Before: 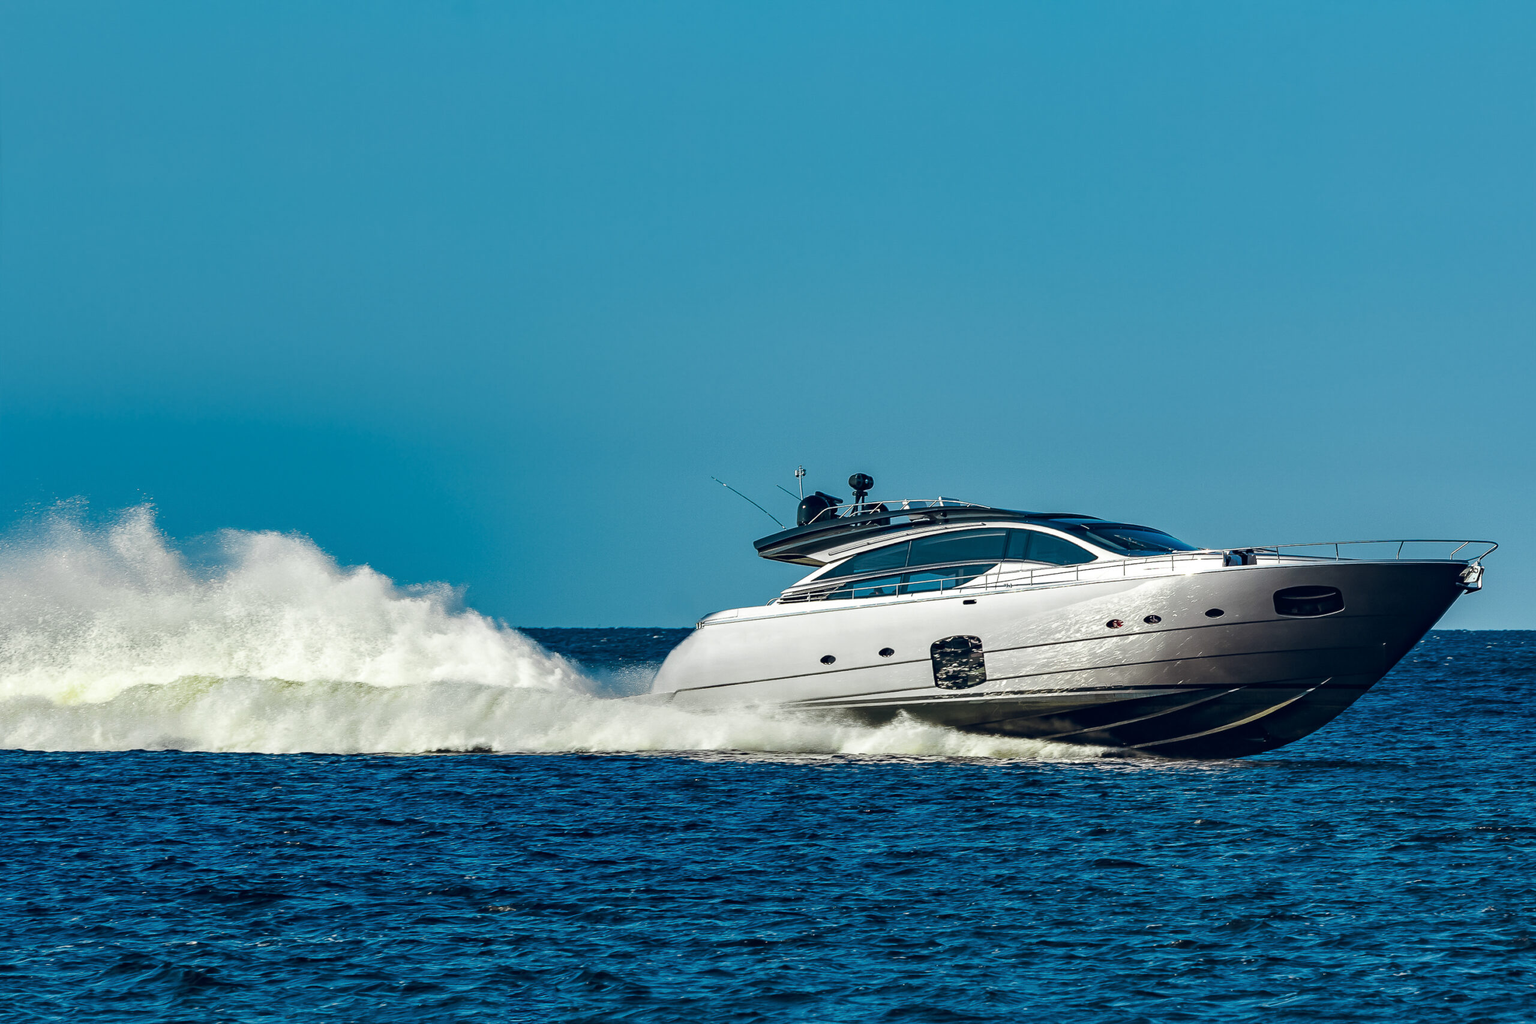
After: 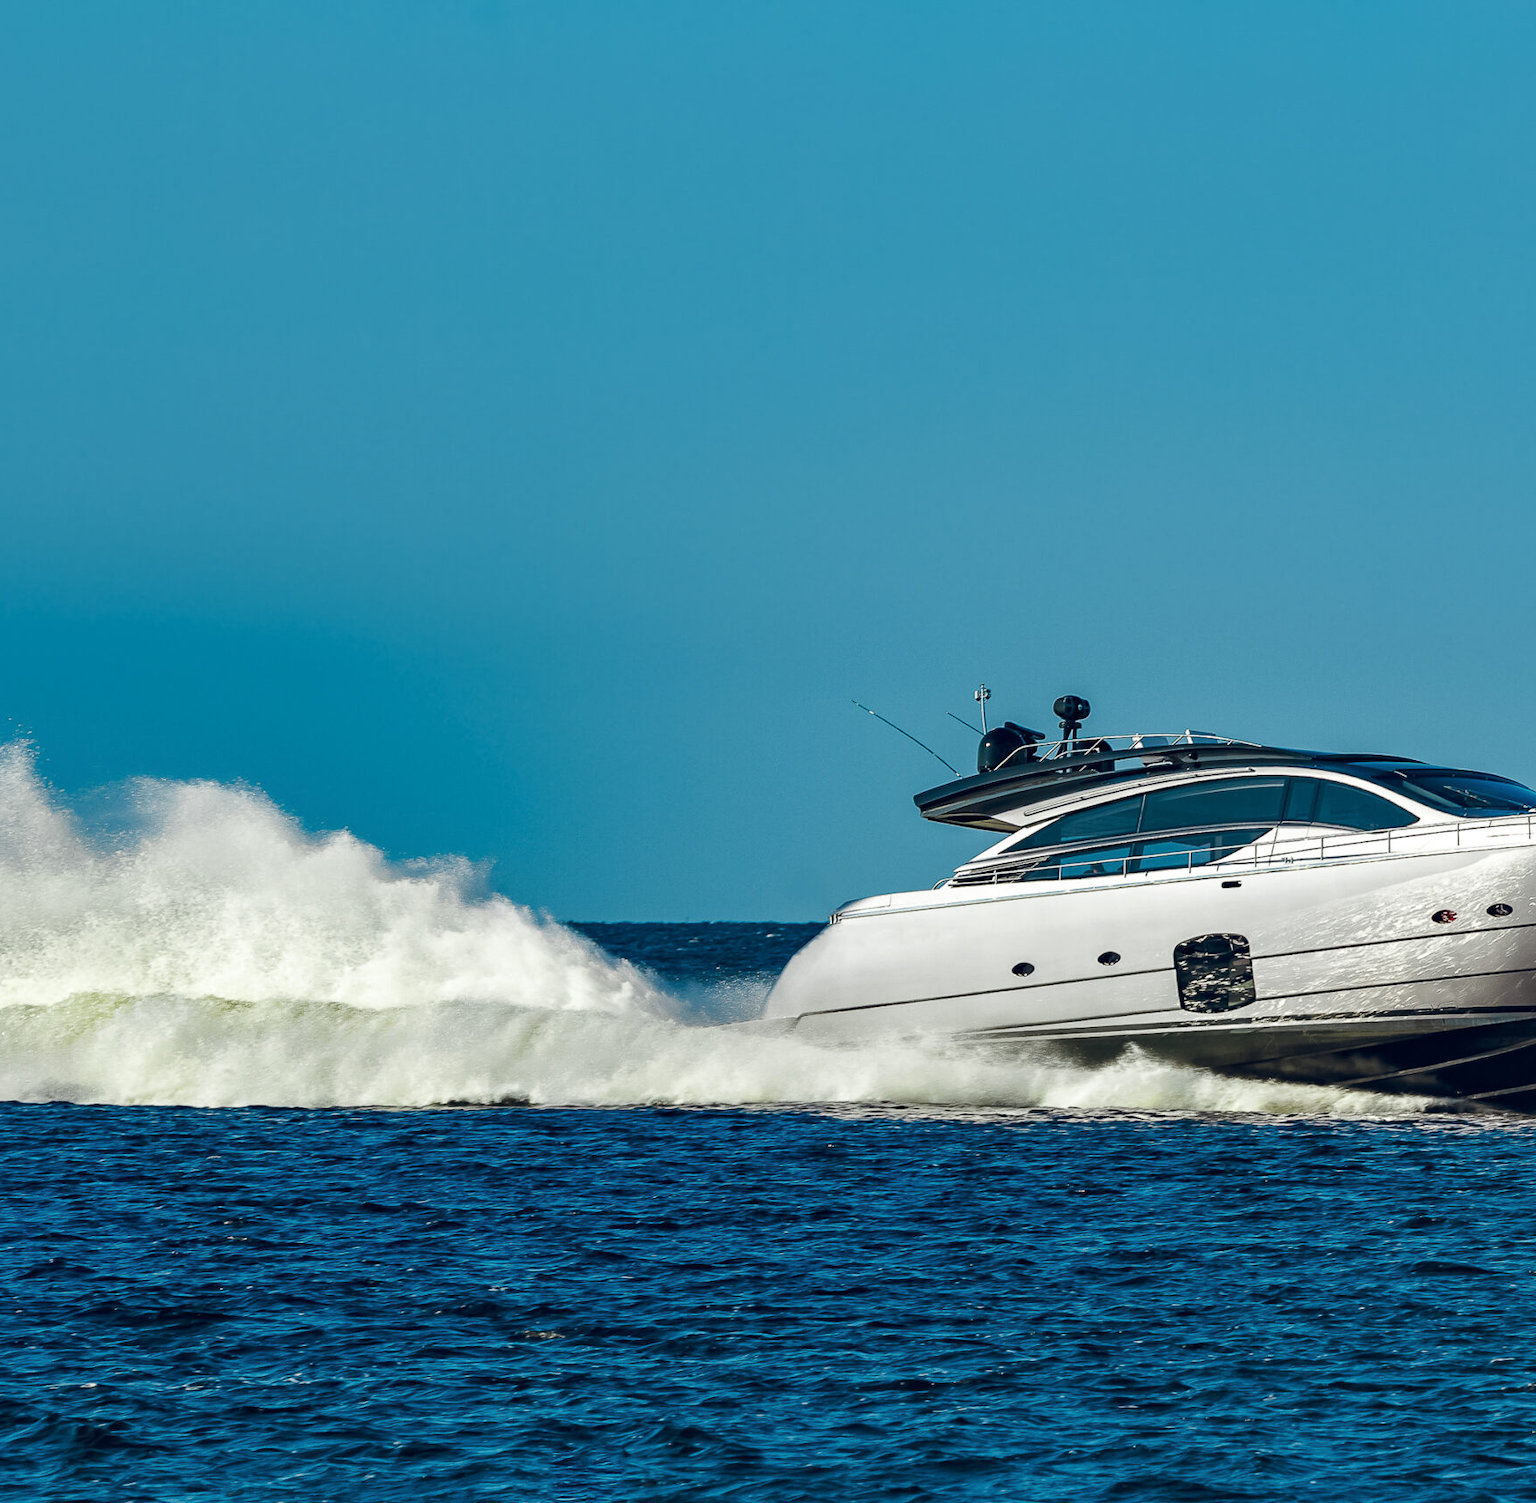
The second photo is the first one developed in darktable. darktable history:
crop and rotate: left 8.584%, right 23.323%
